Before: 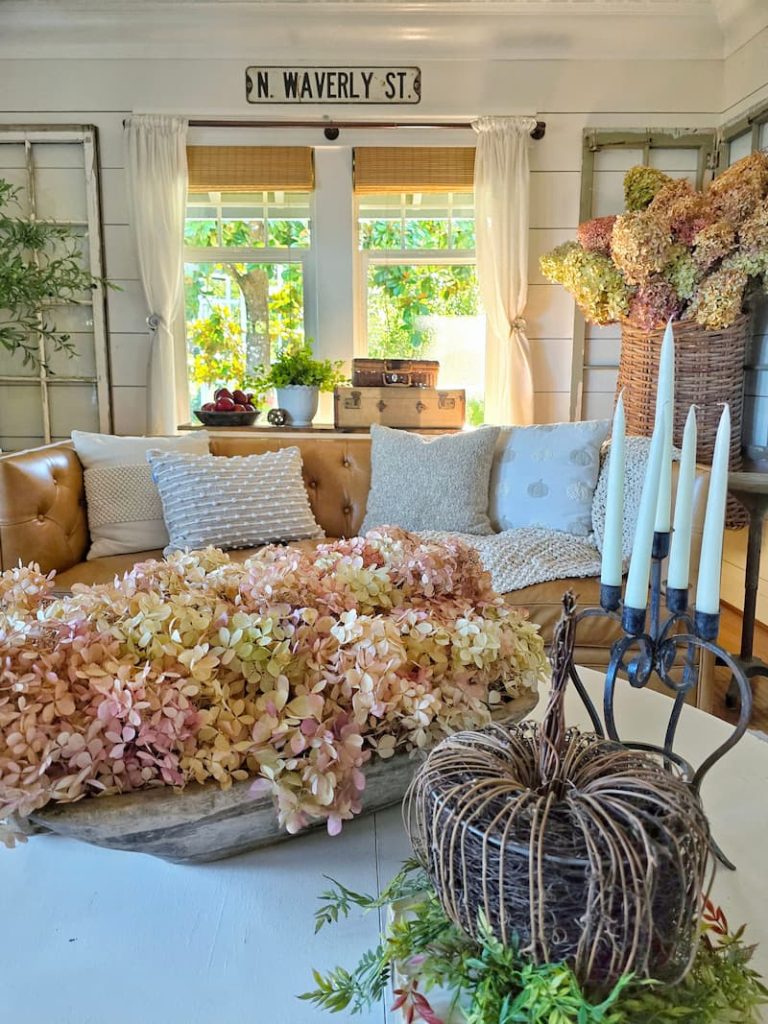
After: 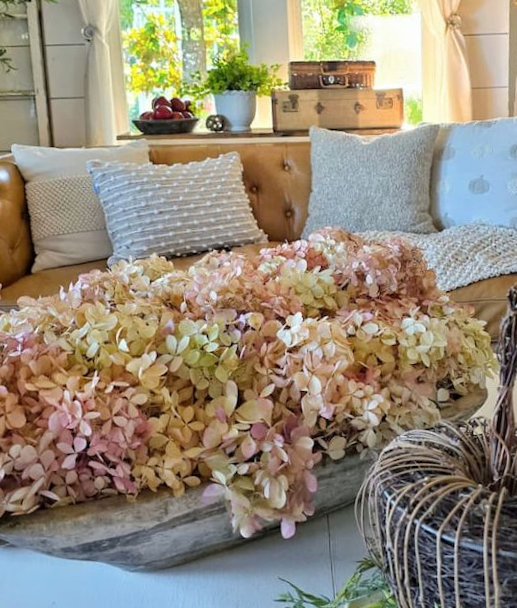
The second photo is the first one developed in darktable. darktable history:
crop: left 6.488%, top 27.668%, right 24.183%, bottom 8.656%
color balance: input saturation 99%
rotate and perspective: rotation -2.12°, lens shift (vertical) 0.009, lens shift (horizontal) -0.008, automatic cropping original format, crop left 0.036, crop right 0.964, crop top 0.05, crop bottom 0.959
